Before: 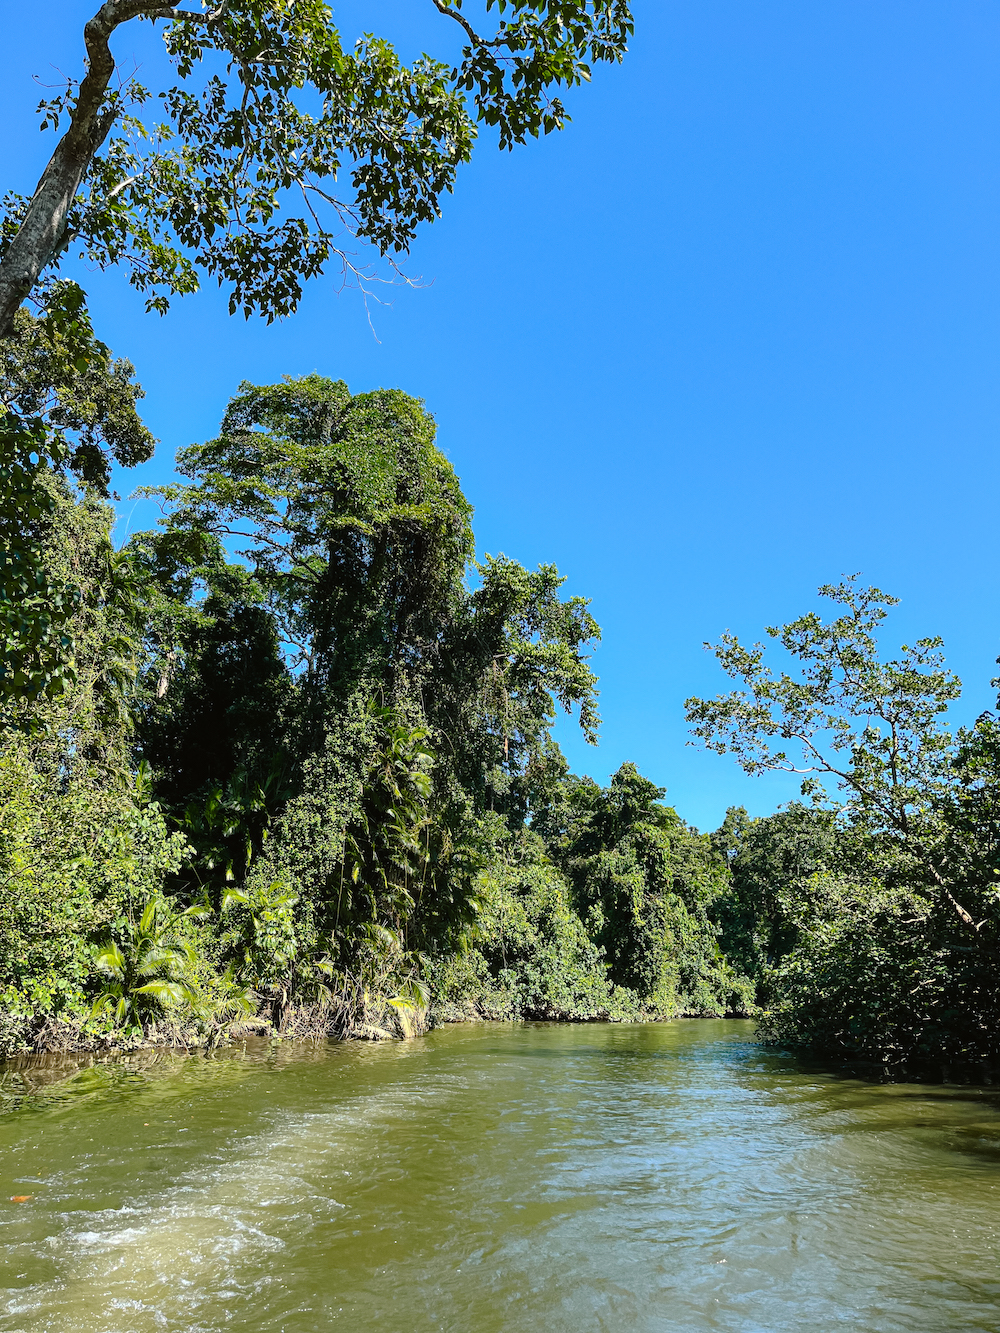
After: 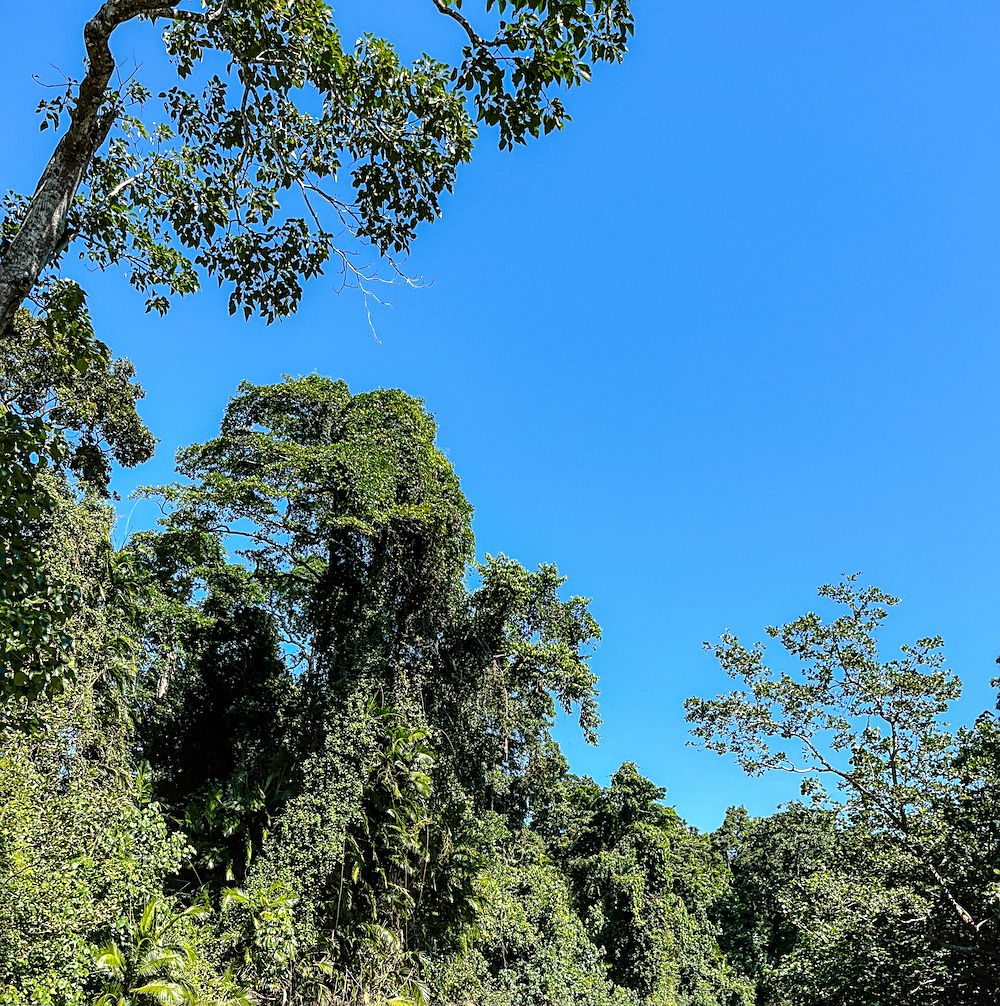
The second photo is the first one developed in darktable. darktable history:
sharpen: on, module defaults
crop: bottom 24.488%
local contrast: detail 144%
